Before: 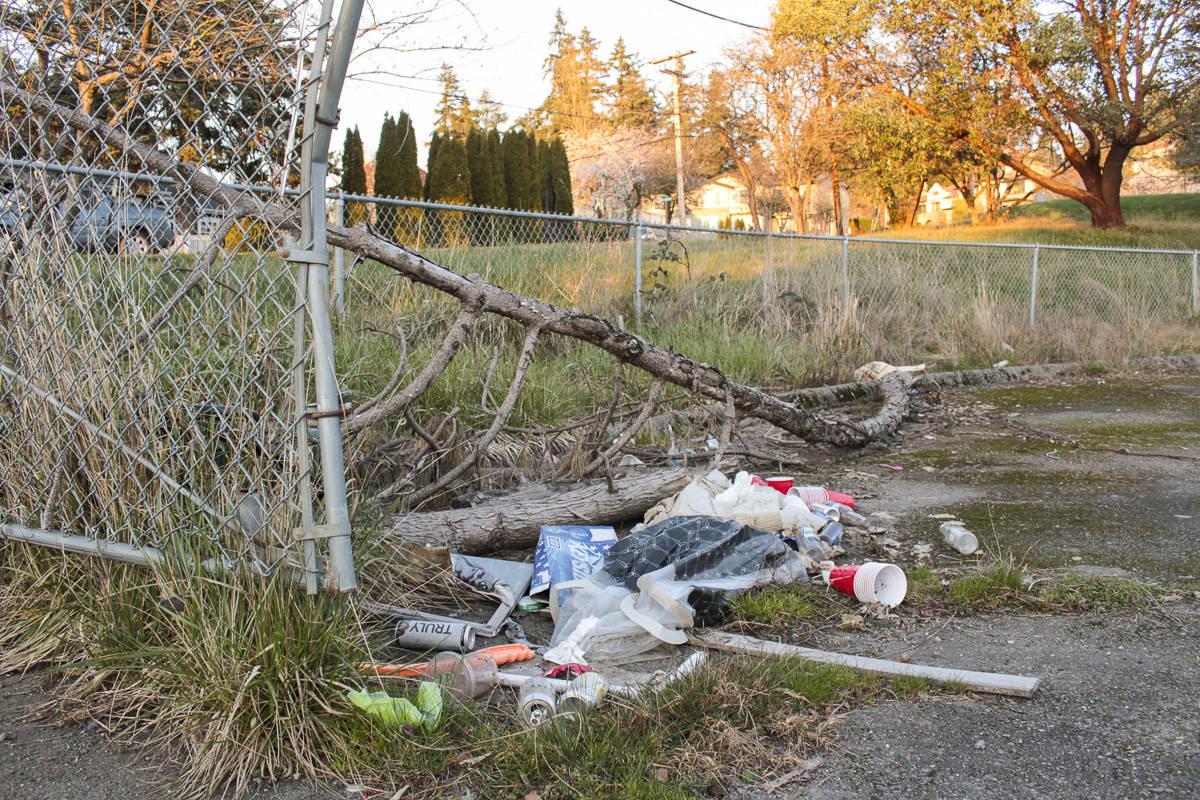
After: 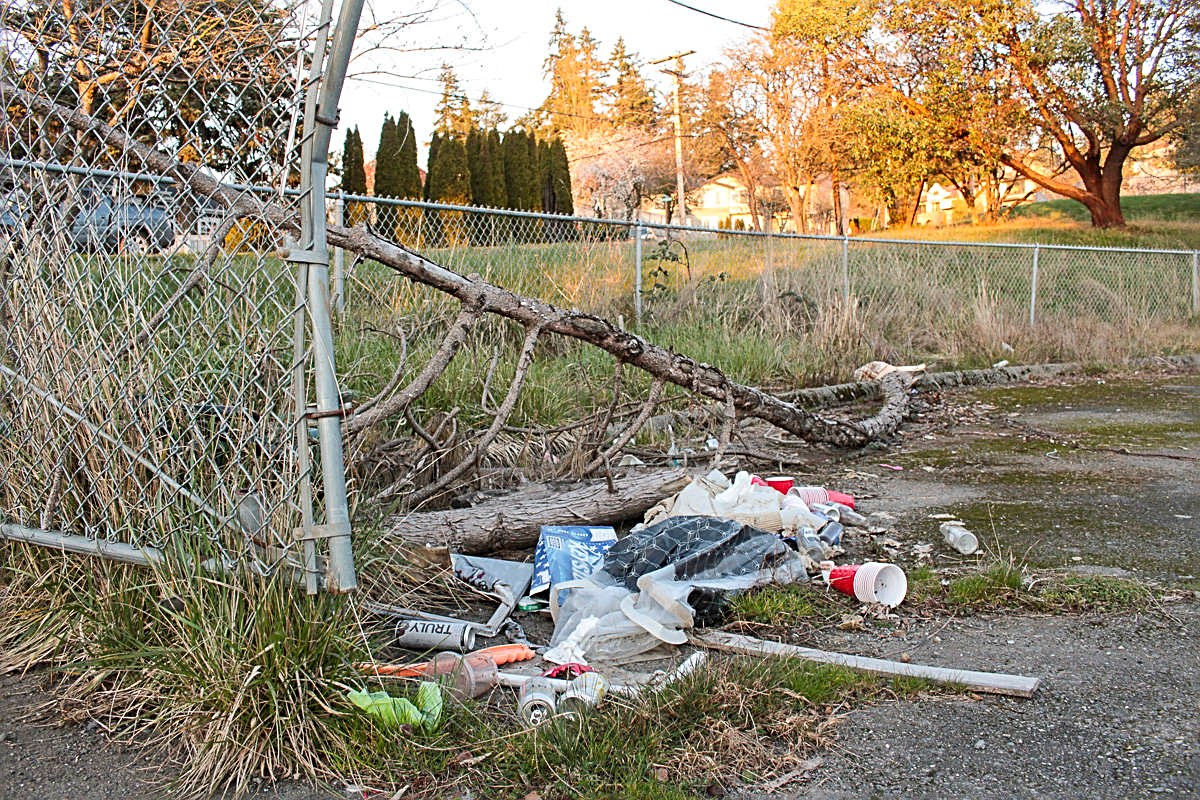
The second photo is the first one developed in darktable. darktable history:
sharpen: radius 2.531, amount 0.628
shadows and highlights: shadows 62.66, white point adjustment 0.37, highlights -34.44, compress 83.82%
